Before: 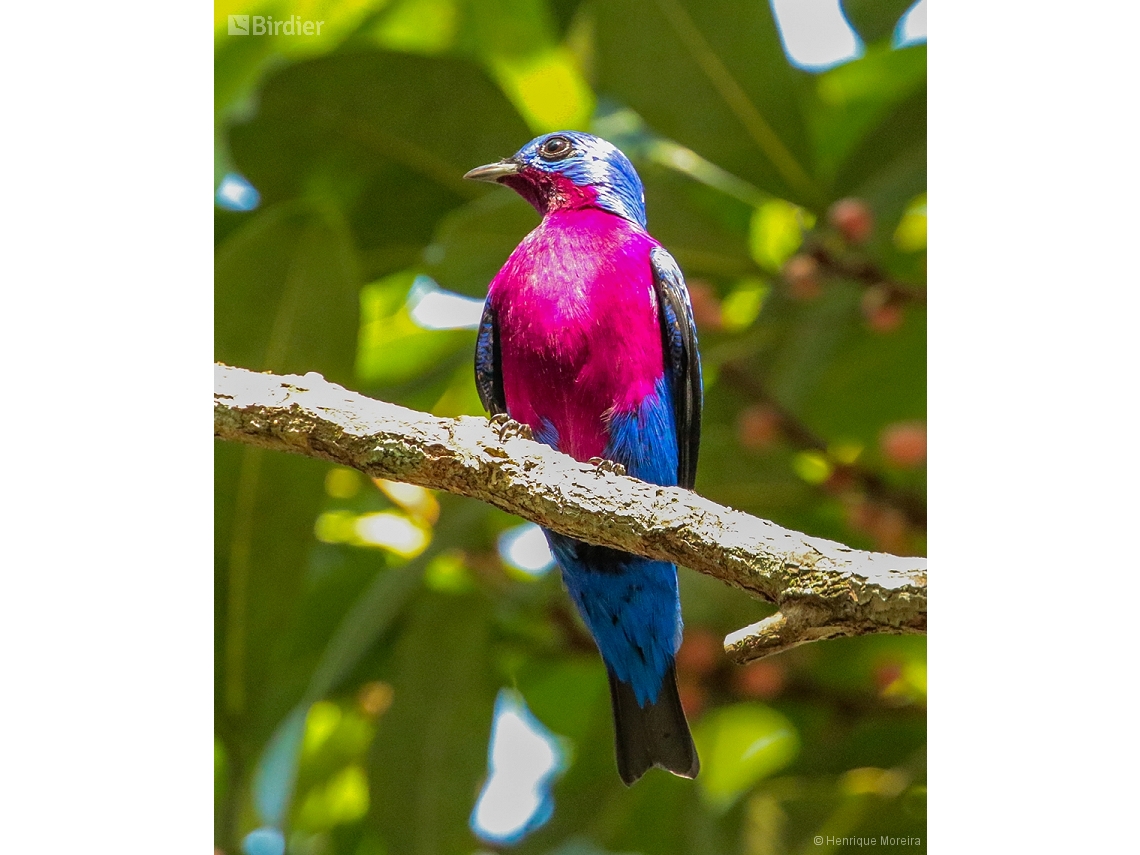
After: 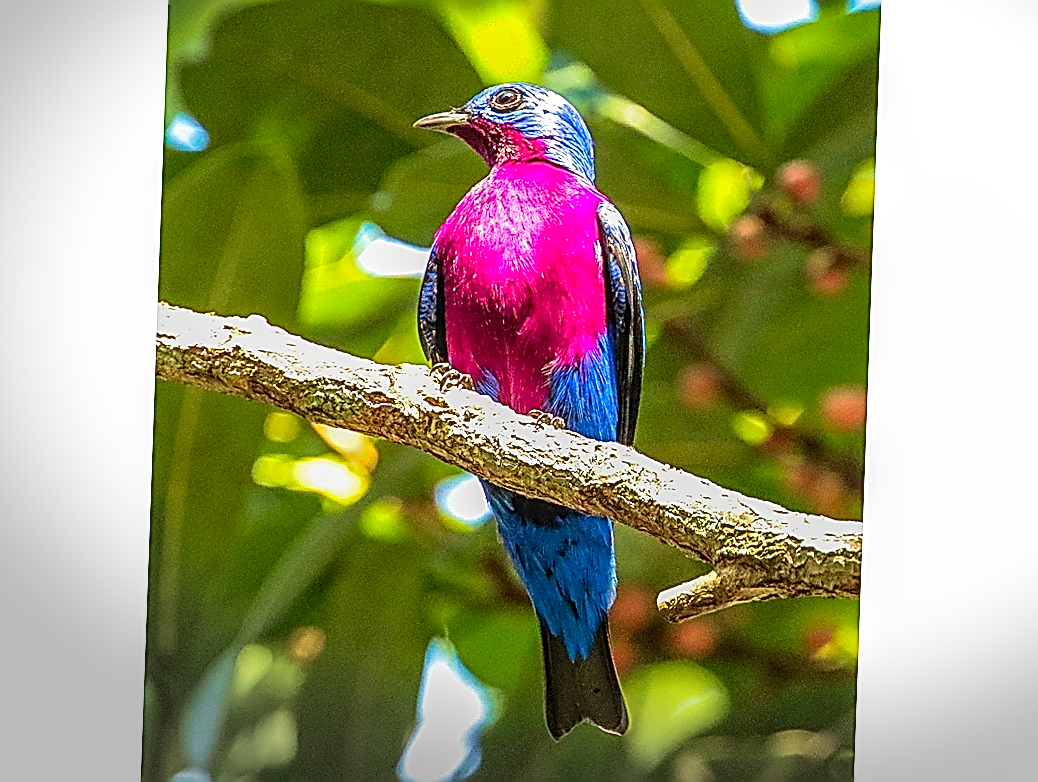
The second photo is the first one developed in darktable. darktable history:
tone equalizer: edges refinement/feathering 500, mask exposure compensation -1.57 EV, preserve details no
vignetting: fall-off start 100.48%, center (0.219, -0.239), width/height ratio 1.319, dithering 8-bit output
contrast brightness saturation: contrast 0.201, brightness 0.162, saturation 0.228
sharpen: amount 1.992
velvia: on, module defaults
crop and rotate: angle -2.03°, left 3.136%, top 3.568%, right 1.504%, bottom 0.641%
local contrast: on, module defaults
